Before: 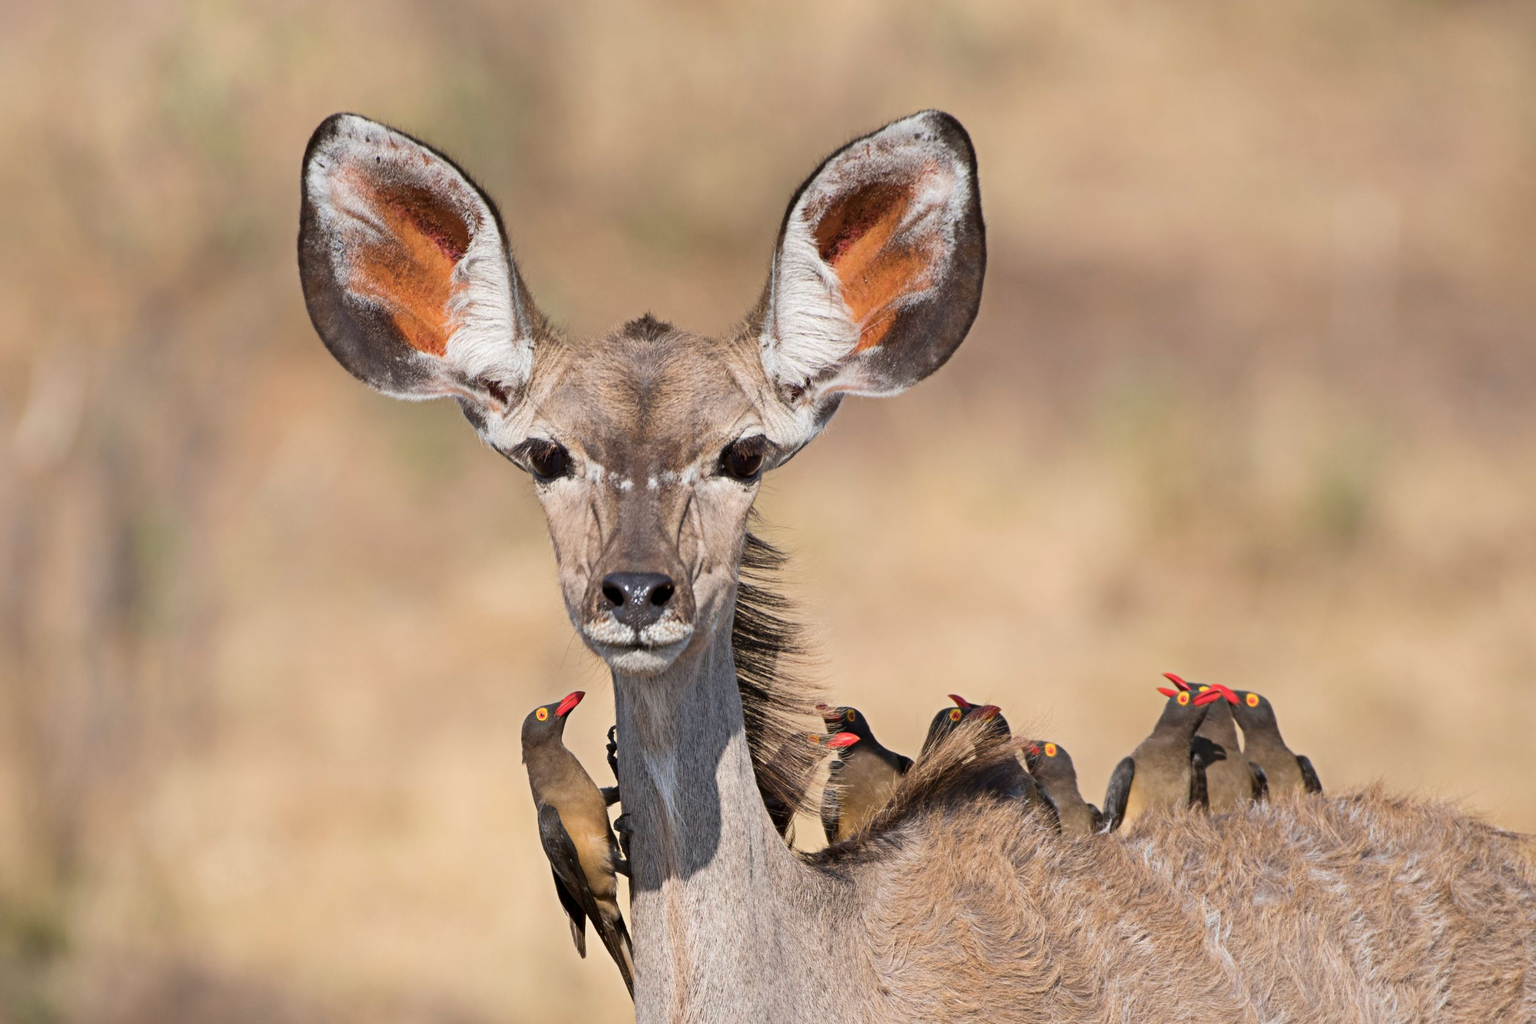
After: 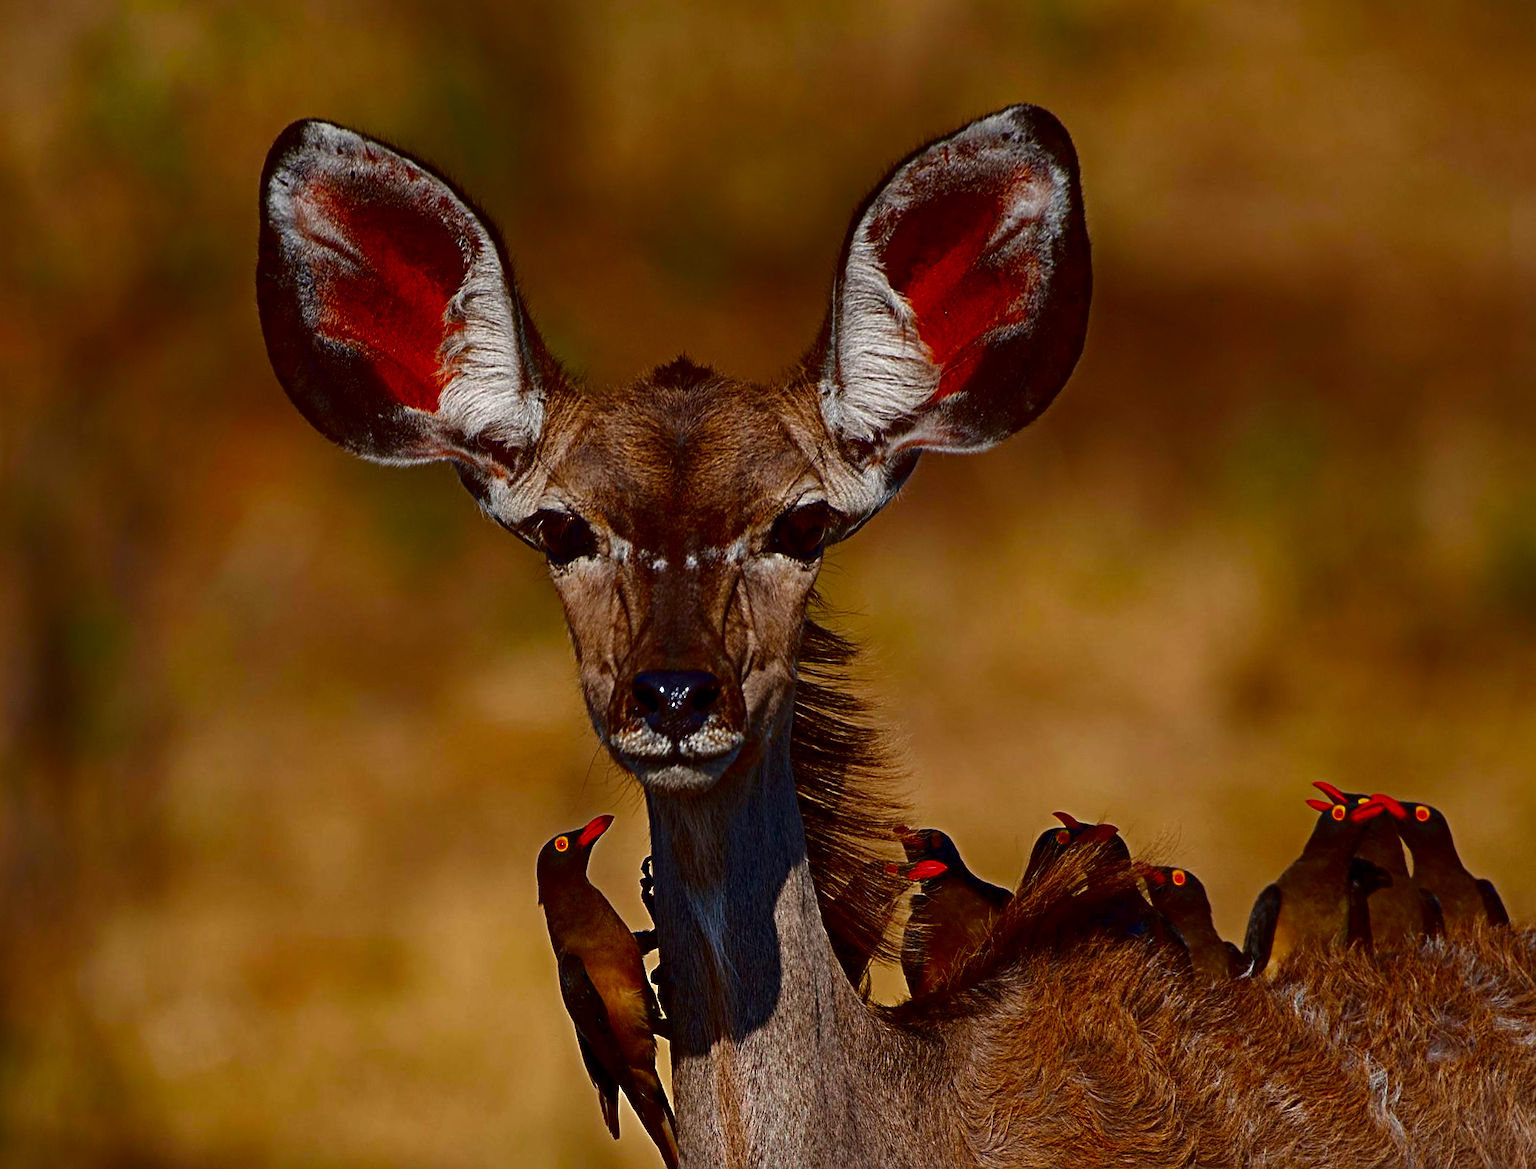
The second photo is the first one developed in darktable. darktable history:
contrast brightness saturation: brightness -0.983, saturation 0.989
crop and rotate: angle 0.879°, left 4.329%, top 1.042%, right 11.277%, bottom 2.498%
sharpen: on, module defaults
